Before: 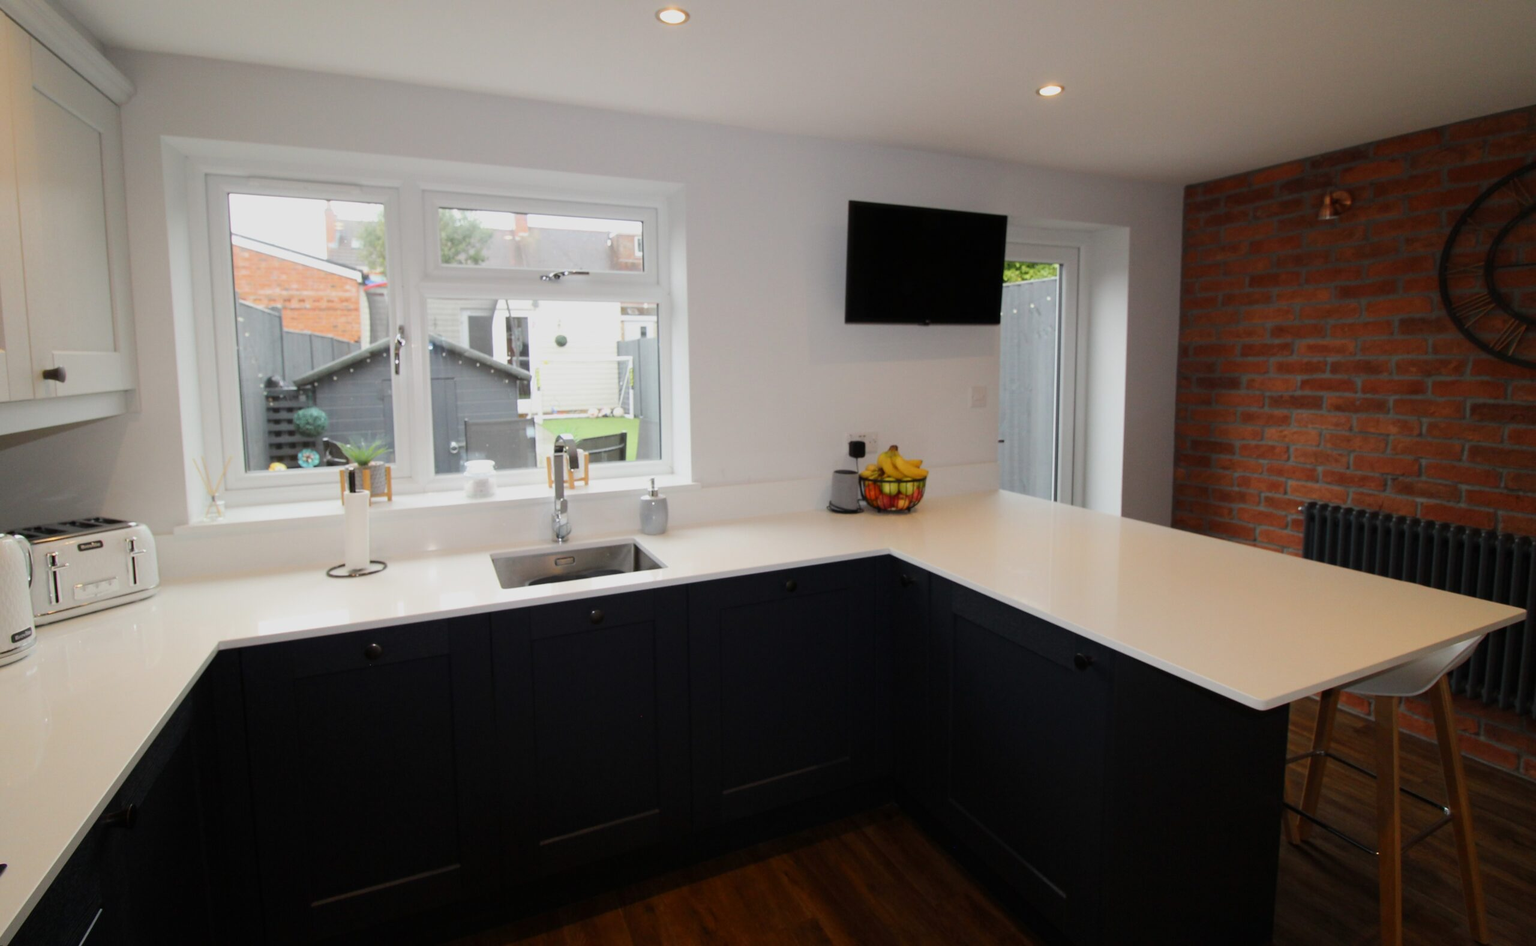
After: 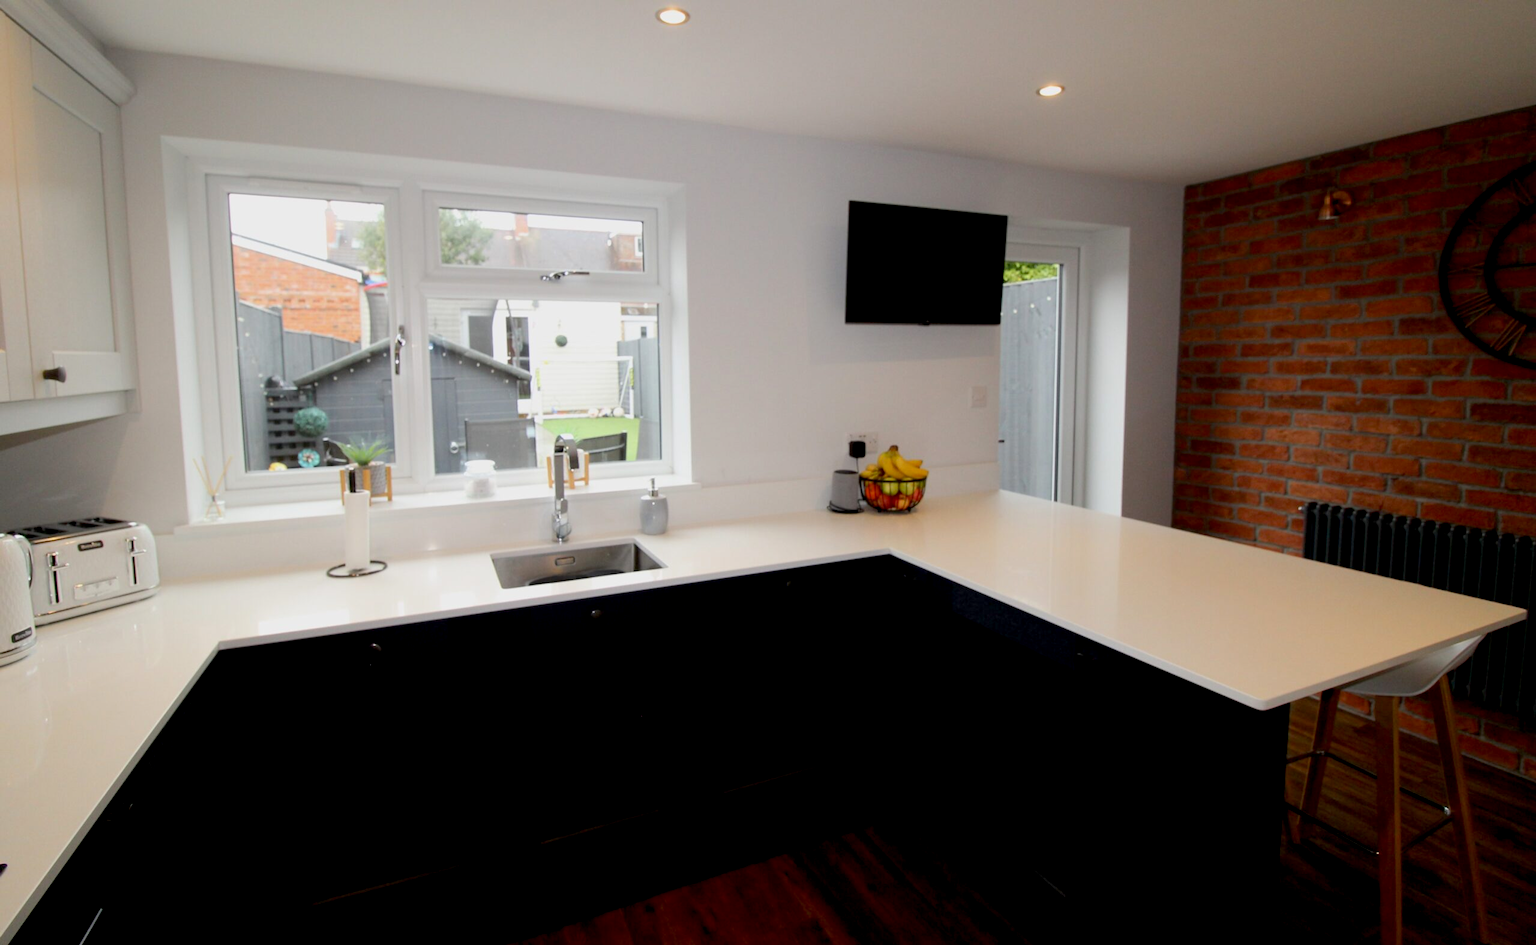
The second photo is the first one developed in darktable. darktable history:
exposure: black level correction 0.009, exposure 0.117 EV, compensate exposure bias true, compensate highlight preservation false
